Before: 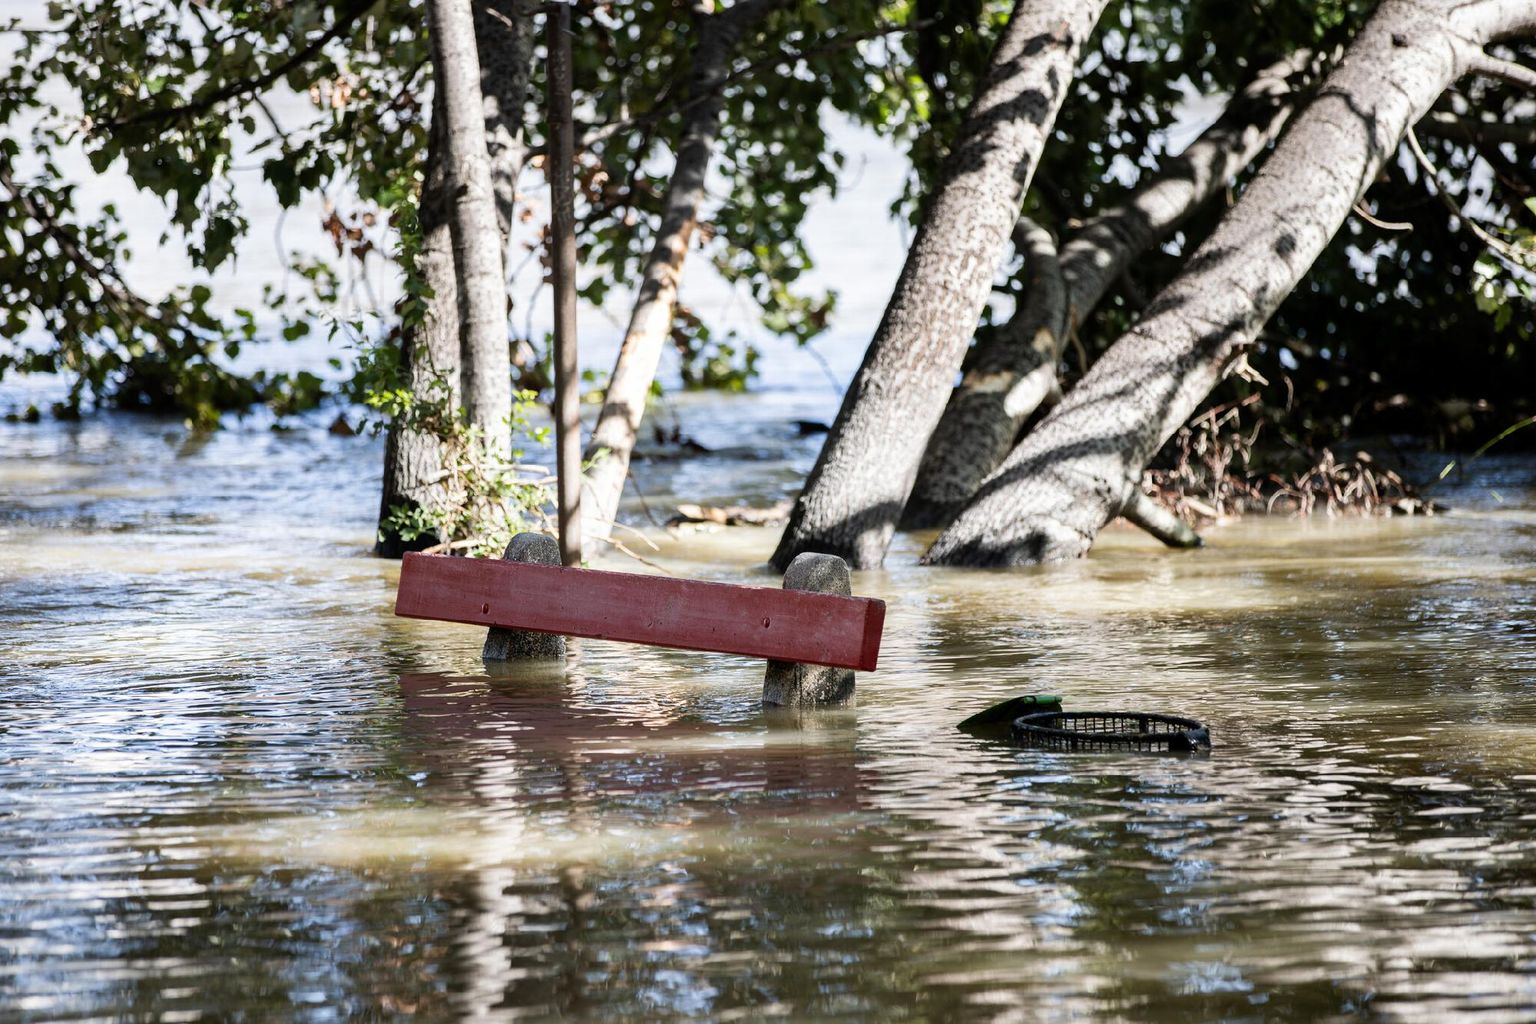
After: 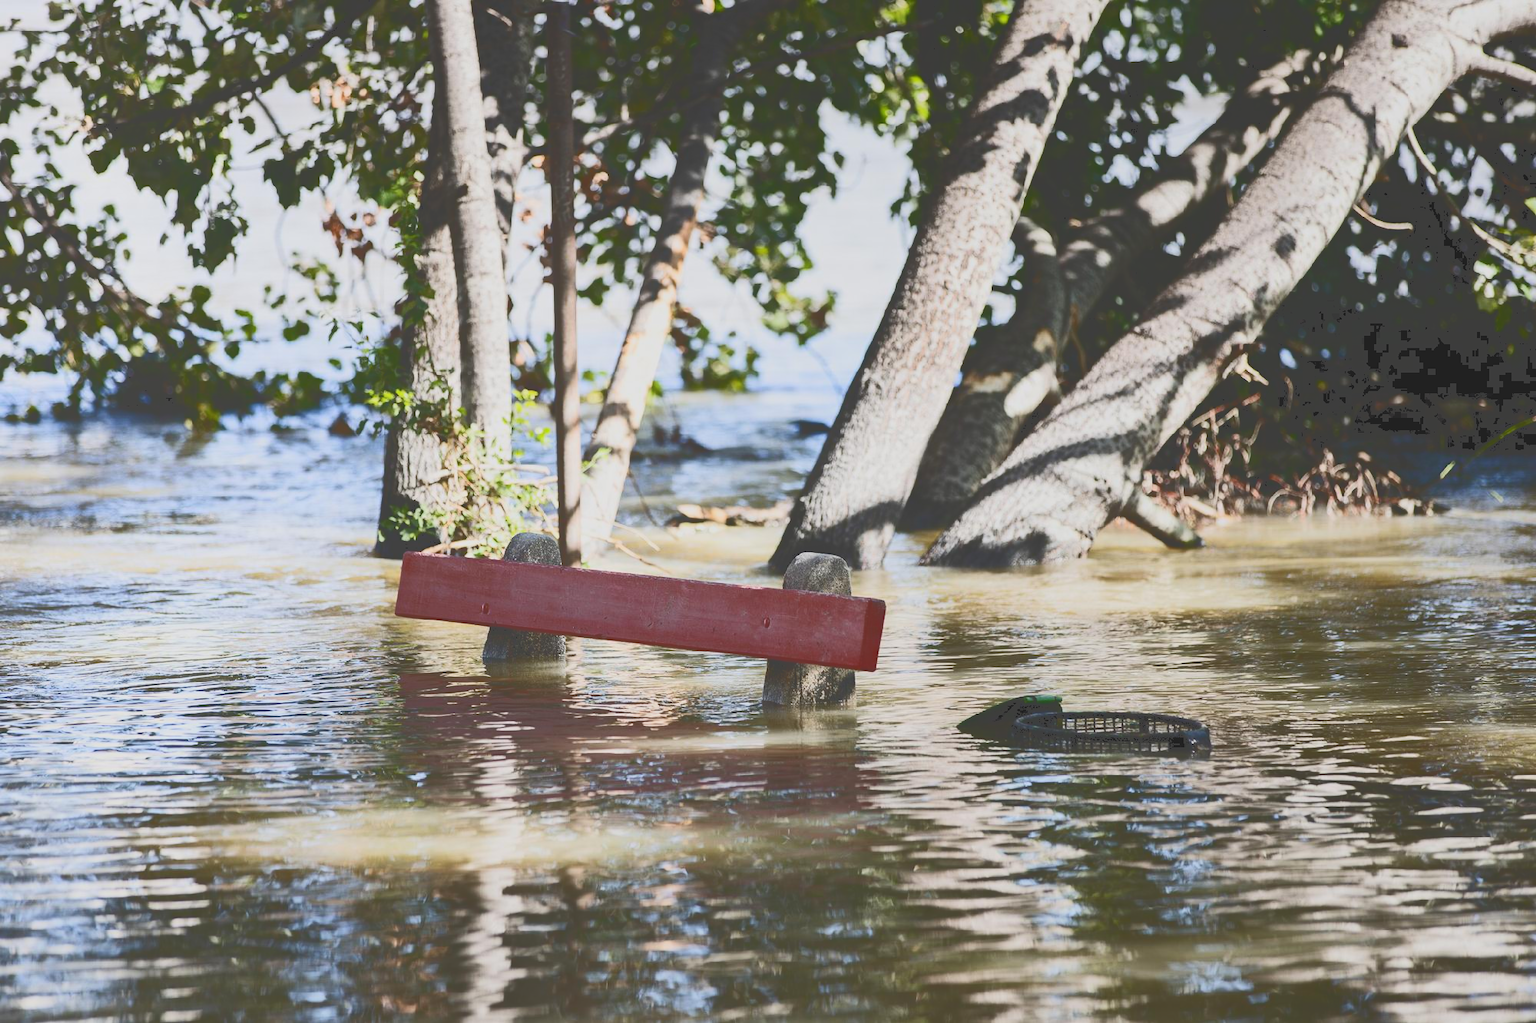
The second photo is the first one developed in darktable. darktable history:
local contrast: detail 70%
tone curve: curves: ch0 [(0, 0) (0.003, 0.183) (0.011, 0.183) (0.025, 0.184) (0.044, 0.188) (0.069, 0.197) (0.1, 0.204) (0.136, 0.212) (0.177, 0.226) (0.224, 0.24) (0.277, 0.273) (0.335, 0.322) (0.399, 0.388) (0.468, 0.468) (0.543, 0.579) (0.623, 0.686) (0.709, 0.792) (0.801, 0.877) (0.898, 0.939) (1, 1)], color space Lab, independent channels, preserve colors none
